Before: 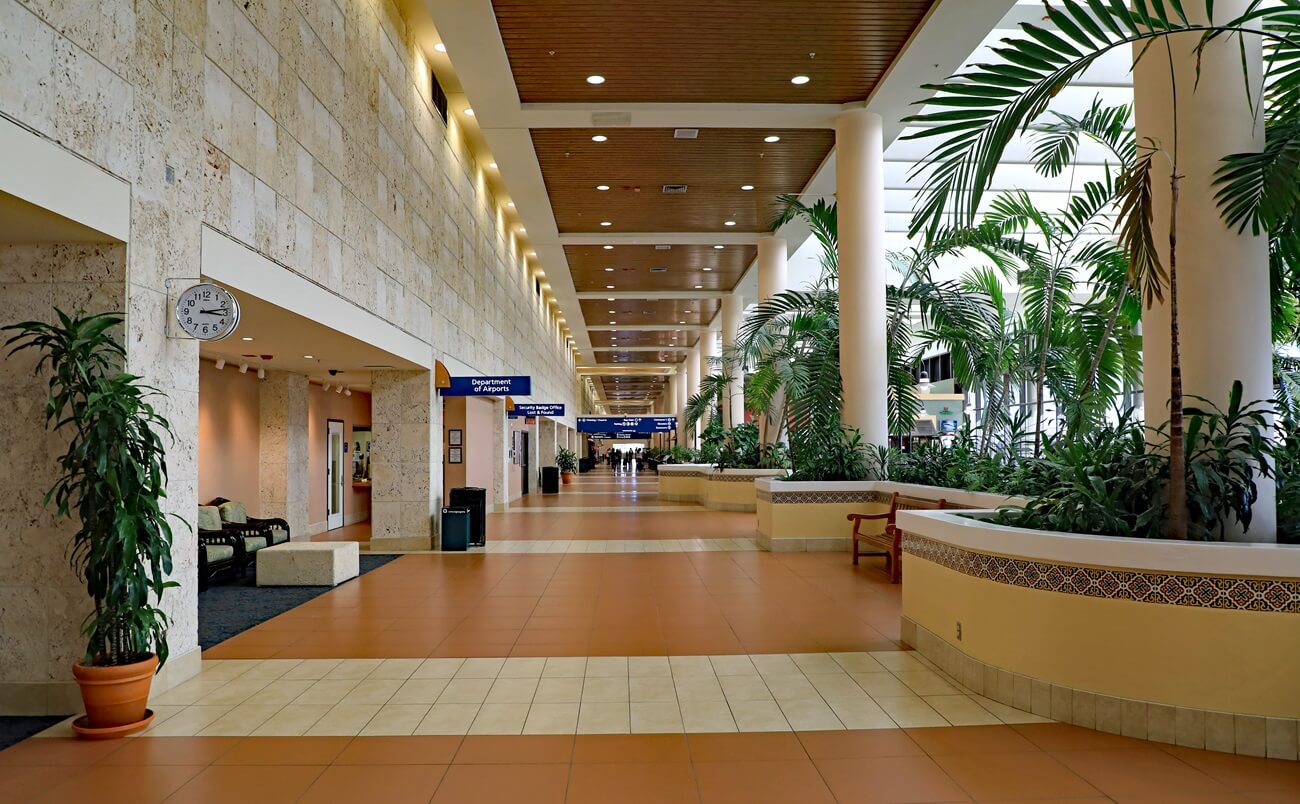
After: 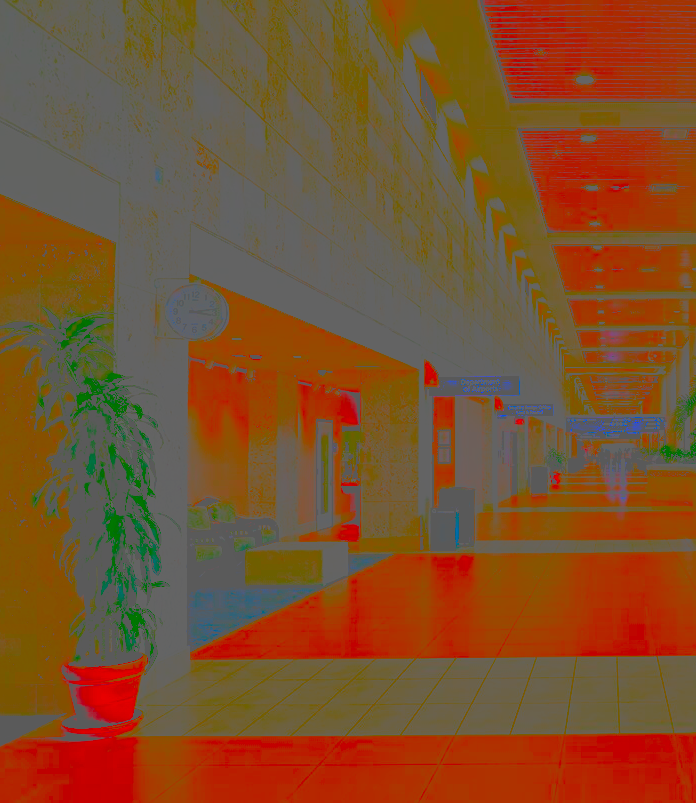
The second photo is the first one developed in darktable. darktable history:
local contrast: highlights 18%, detail 187%
filmic rgb: black relative exposure -5.37 EV, white relative exposure 2.89 EV, dynamic range scaling -38.08%, hardness 4.01, contrast 1.602, highlights saturation mix -0.579%, add noise in highlights 0.001, preserve chrominance no, color science v3 (2019), use custom middle-gray values true, contrast in highlights soft
exposure: black level correction 0.002, exposure 0.677 EV, compensate highlight preservation false
crop: left 0.919%, right 45.542%, bottom 0.089%
contrast brightness saturation: contrast -0.978, brightness -0.156, saturation 0.767
sharpen: on, module defaults
